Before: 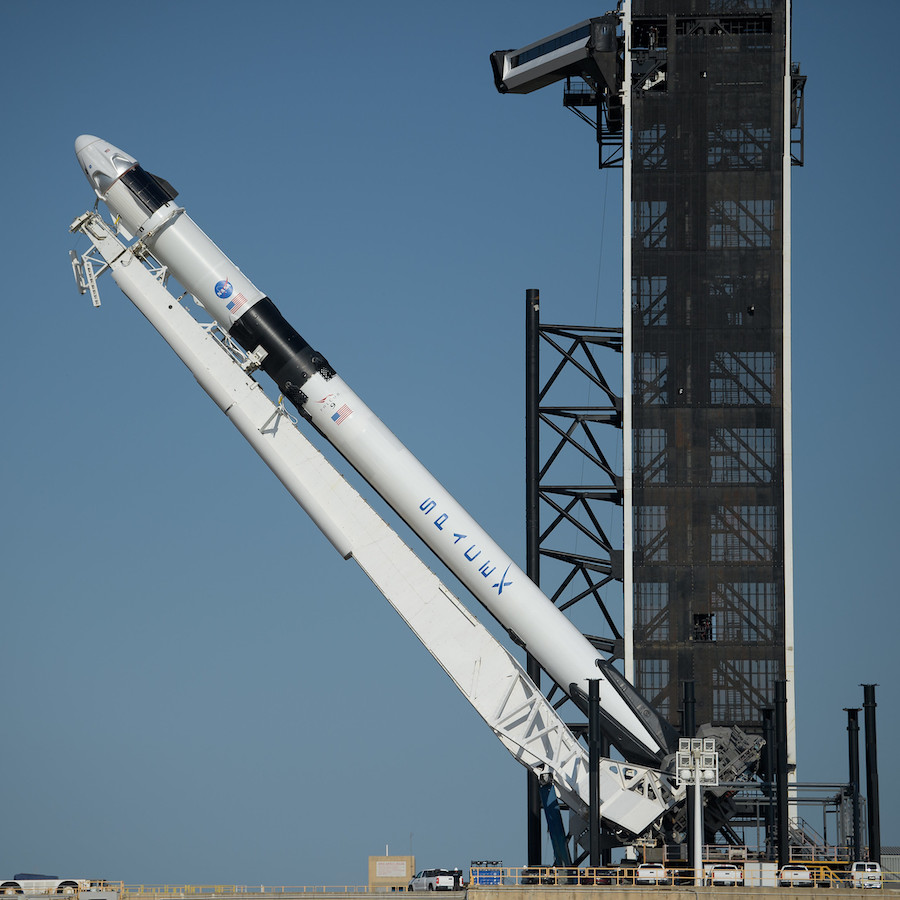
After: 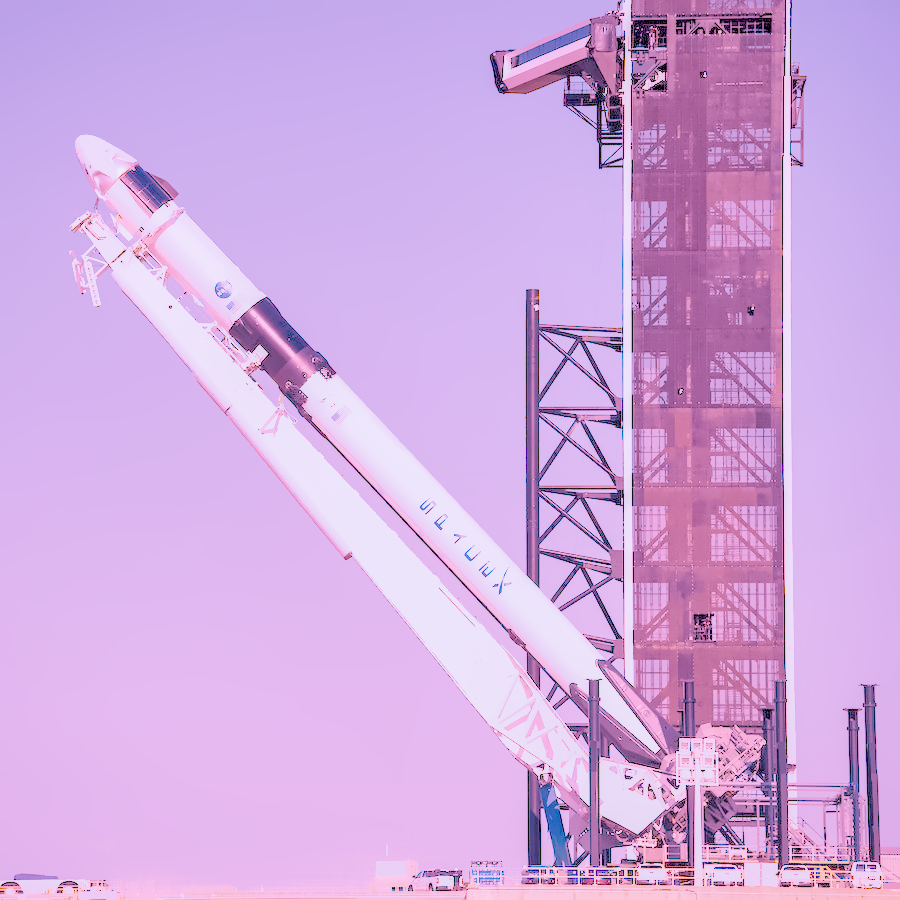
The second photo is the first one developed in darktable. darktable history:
white balance: red 2.229, blue 1.46
highlight reconstruction: on, module defaults
hot pixels: on, module defaults
denoise (profiled): preserve shadows 1.52, scattering 0.002, a [-1, 0, 0], compensate highlight preservation false
lens correction: scale 1, crop 1, focal 16, aperture 5.6, distance 1000, camera "Canon EOS RP", lens "Canon RF 16mm F2.8 STM"
haze removal: compatibility mode true, adaptive false
exposure "Canon RP Default?": black level correction 0, exposure 1.1 EV, compensate exposure bias true, compensate highlight preservation false
color calibration "As Shot": illuminant as shot in camera, x 0.358, y 0.373, temperature 4628.91 K
filmic rgb: black relative exposure -7.65 EV, white relative exposure 4.56 EV, hardness 3.61, contrast 1.25
shadows and highlights: on, module defaults
local contrast: on, module defaults
velvia: on, module defaults
color balance rgb "basic colorfulness: standard": perceptual saturation grading › global saturation 20%, perceptual saturation grading › highlights -25%, perceptual saturation grading › shadows 25%
